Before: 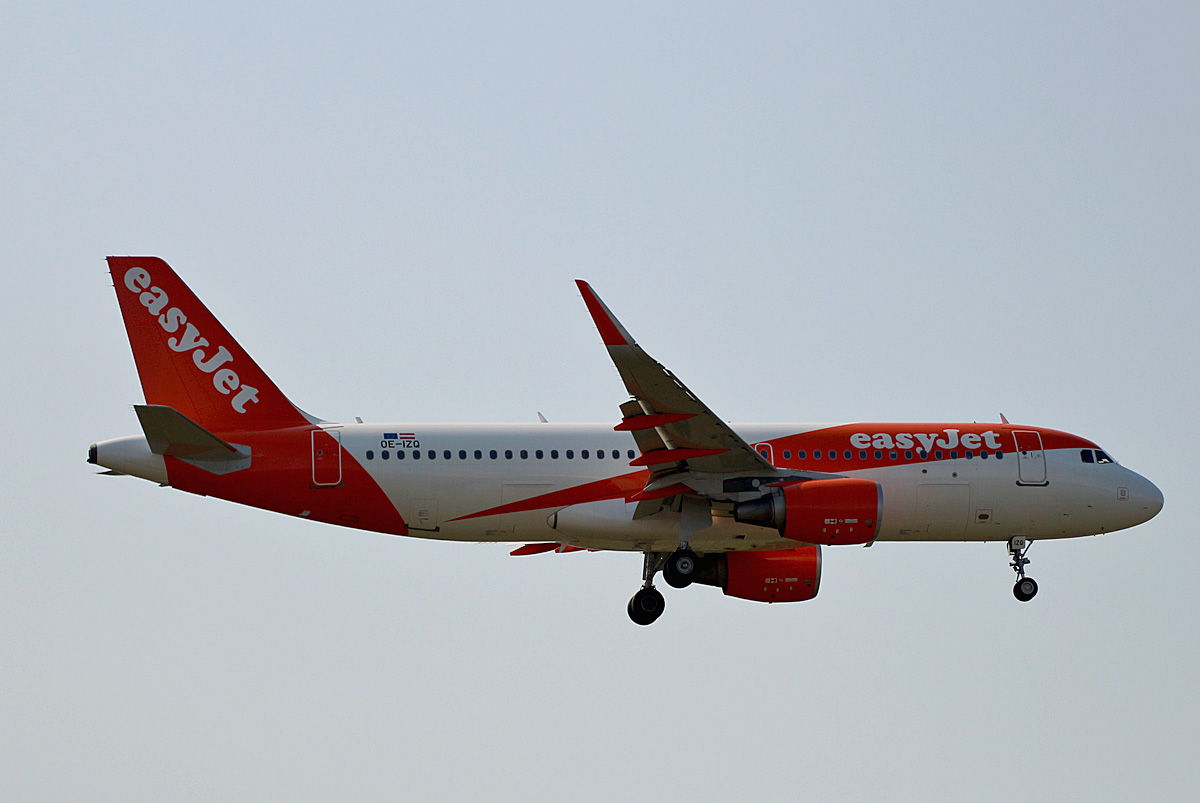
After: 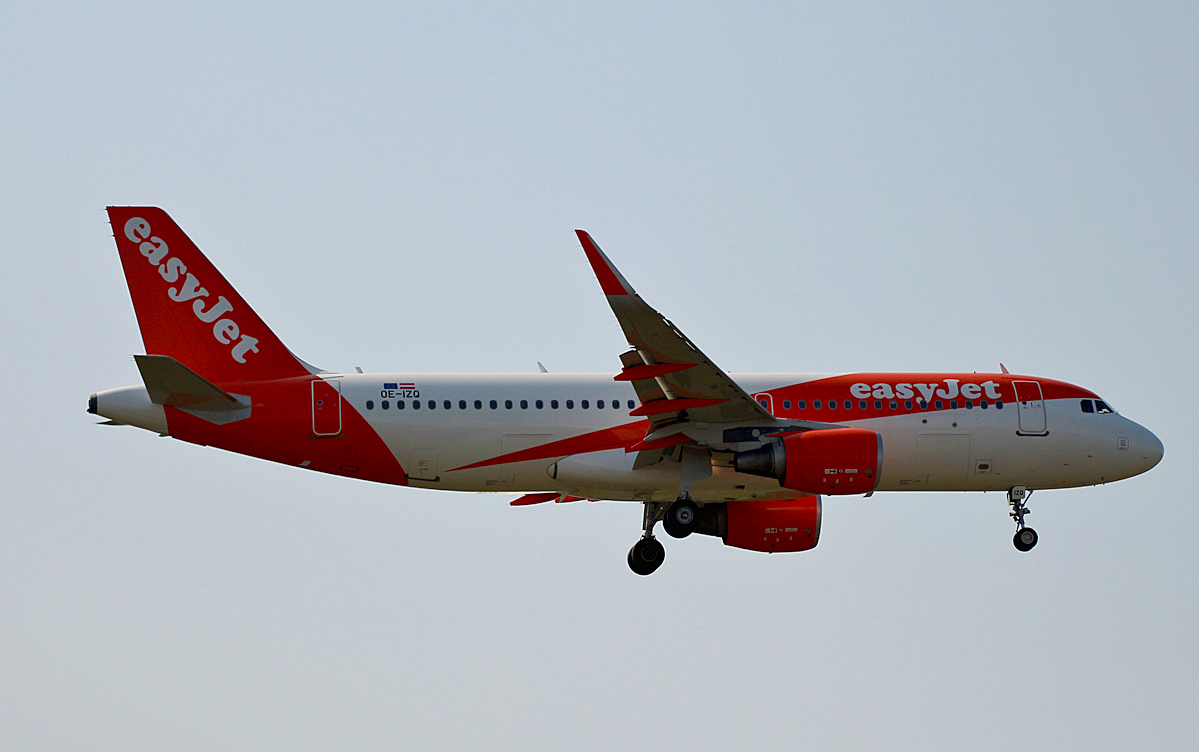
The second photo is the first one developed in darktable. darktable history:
contrast brightness saturation: saturation 0.13
crop and rotate: top 6.25%
